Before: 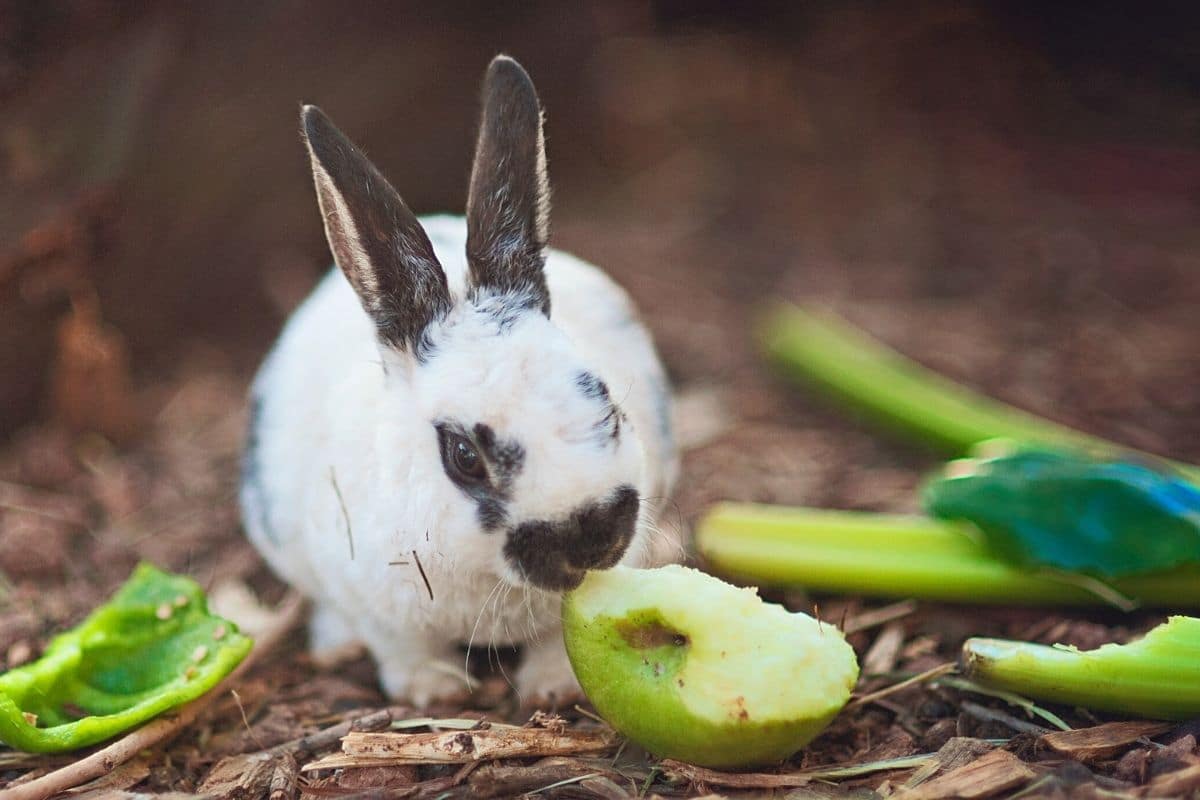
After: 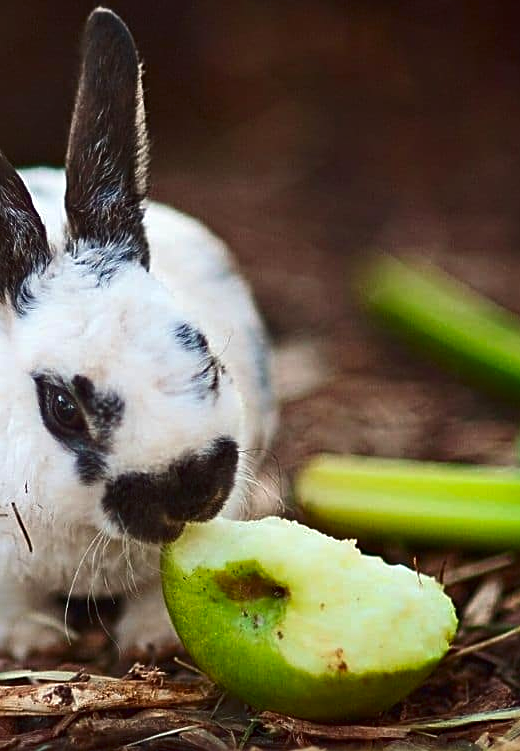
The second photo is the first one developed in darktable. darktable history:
sharpen: on, module defaults
levels: levels [0, 0.476, 0.951]
crop: left 33.452%, top 6.025%, right 23.155%
contrast brightness saturation: contrast 0.1, brightness -0.26, saturation 0.14
